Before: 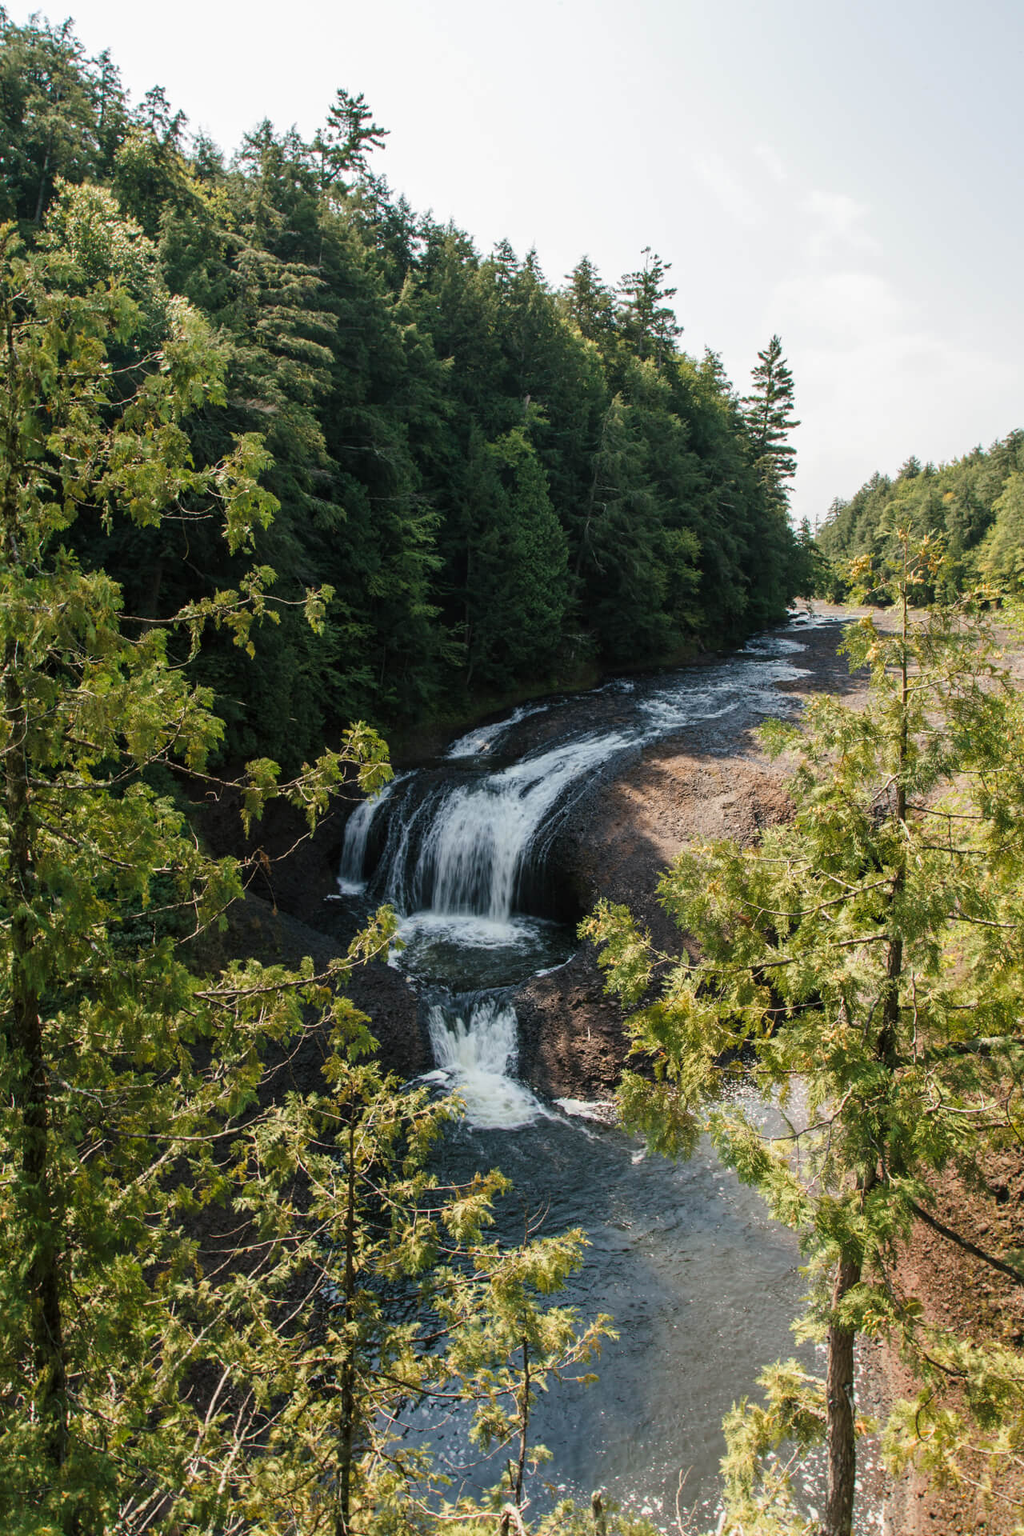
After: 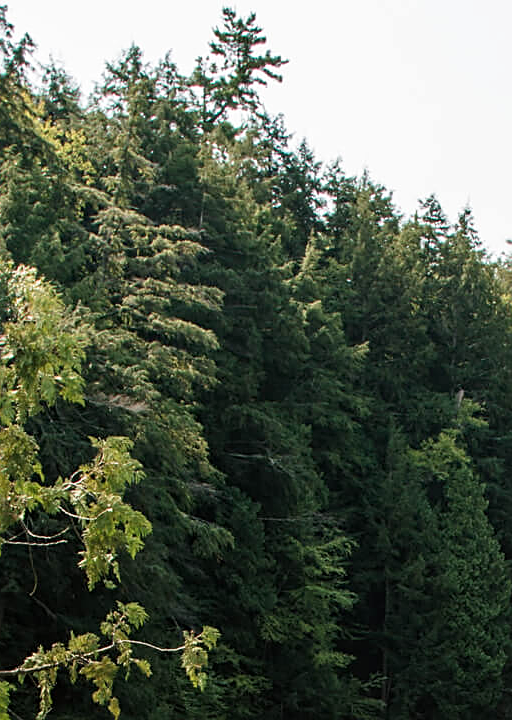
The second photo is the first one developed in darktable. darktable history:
sharpen: on, module defaults
haze removal: compatibility mode true, adaptive false
contrast brightness saturation: saturation -0.07
tone curve: curves: ch0 [(0, 0) (0.003, 0.003) (0.011, 0.012) (0.025, 0.026) (0.044, 0.046) (0.069, 0.072) (0.1, 0.104) (0.136, 0.141) (0.177, 0.184) (0.224, 0.233) (0.277, 0.288) (0.335, 0.348) (0.399, 0.414) (0.468, 0.486) (0.543, 0.564) (0.623, 0.647) (0.709, 0.736) (0.801, 0.831) (0.898, 0.921) (1, 1)], preserve colors none
crop: left 15.561%, top 5.435%, right 44.4%, bottom 57.055%
